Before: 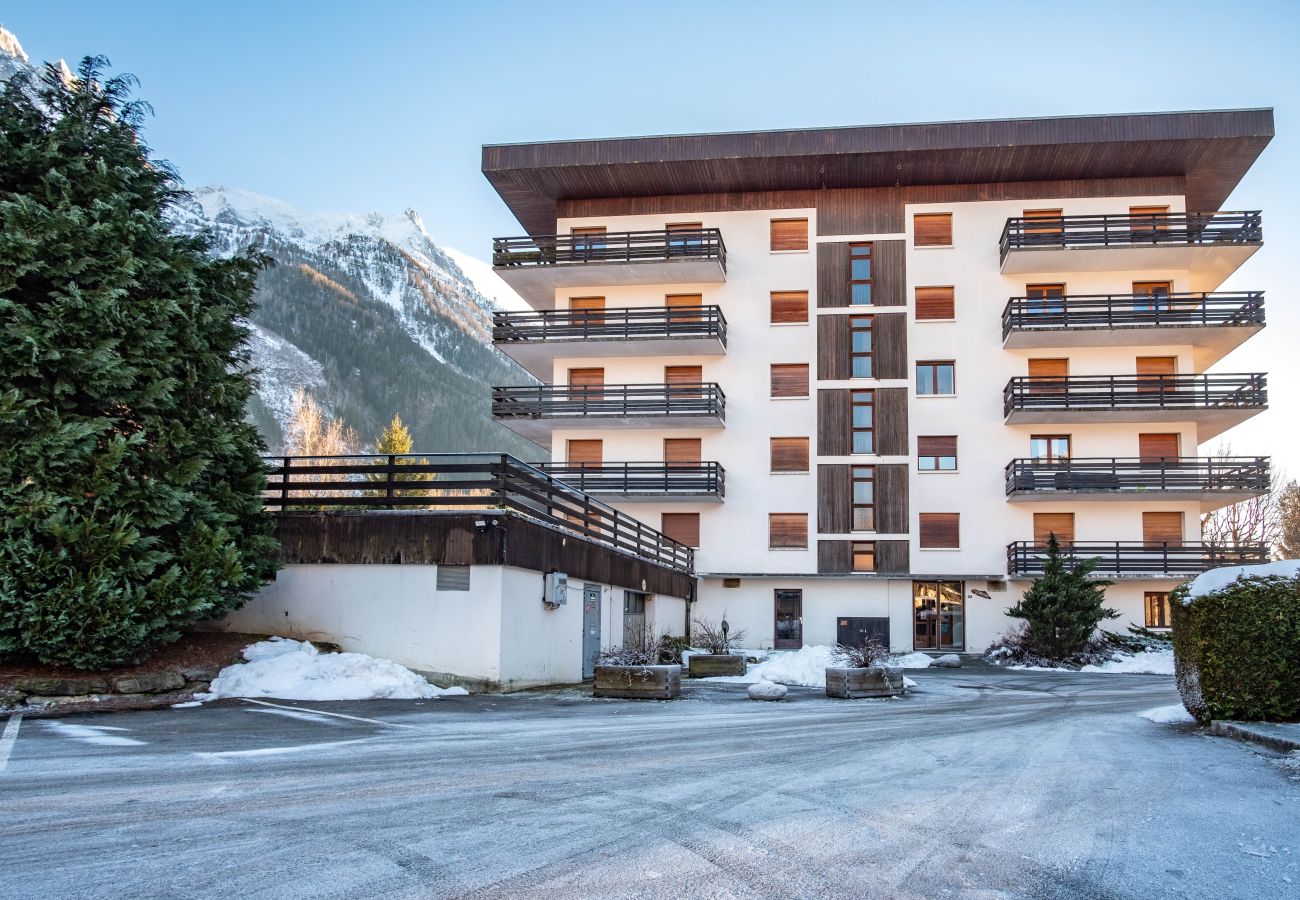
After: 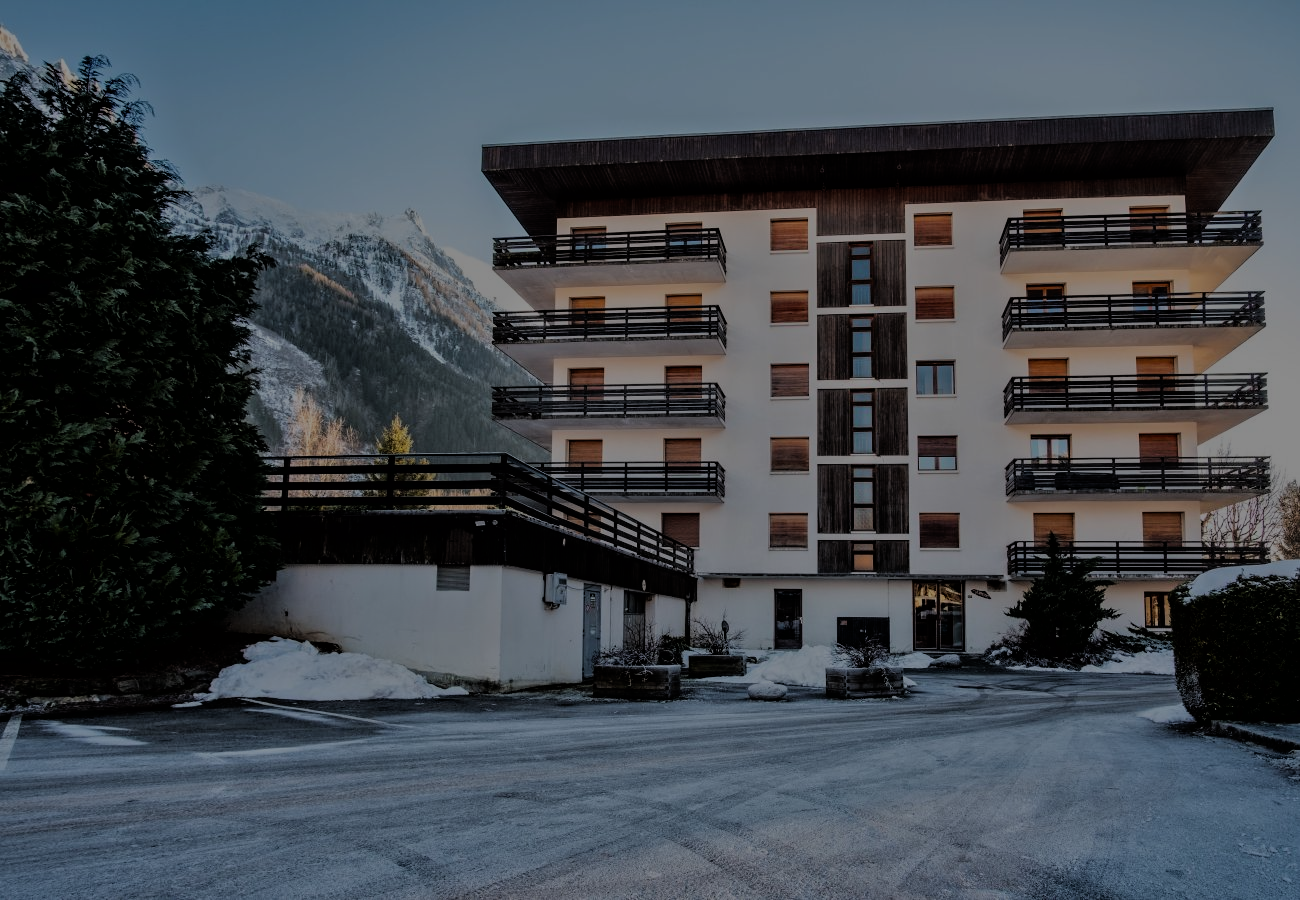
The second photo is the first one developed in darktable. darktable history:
tone equalizer: -8 EV -1.99 EV, -7 EV -1.98 EV, -6 EV -1.98 EV, -5 EV -1.99 EV, -4 EV -1.98 EV, -3 EV -1.97 EV, -2 EV -1.99 EV, -1 EV -1.62 EV, +0 EV -2 EV
filmic rgb: black relative exposure -7.76 EV, white relative exposure 4.39 EV, hardness 3.76, latitude 49.54%, contrast 1.1
